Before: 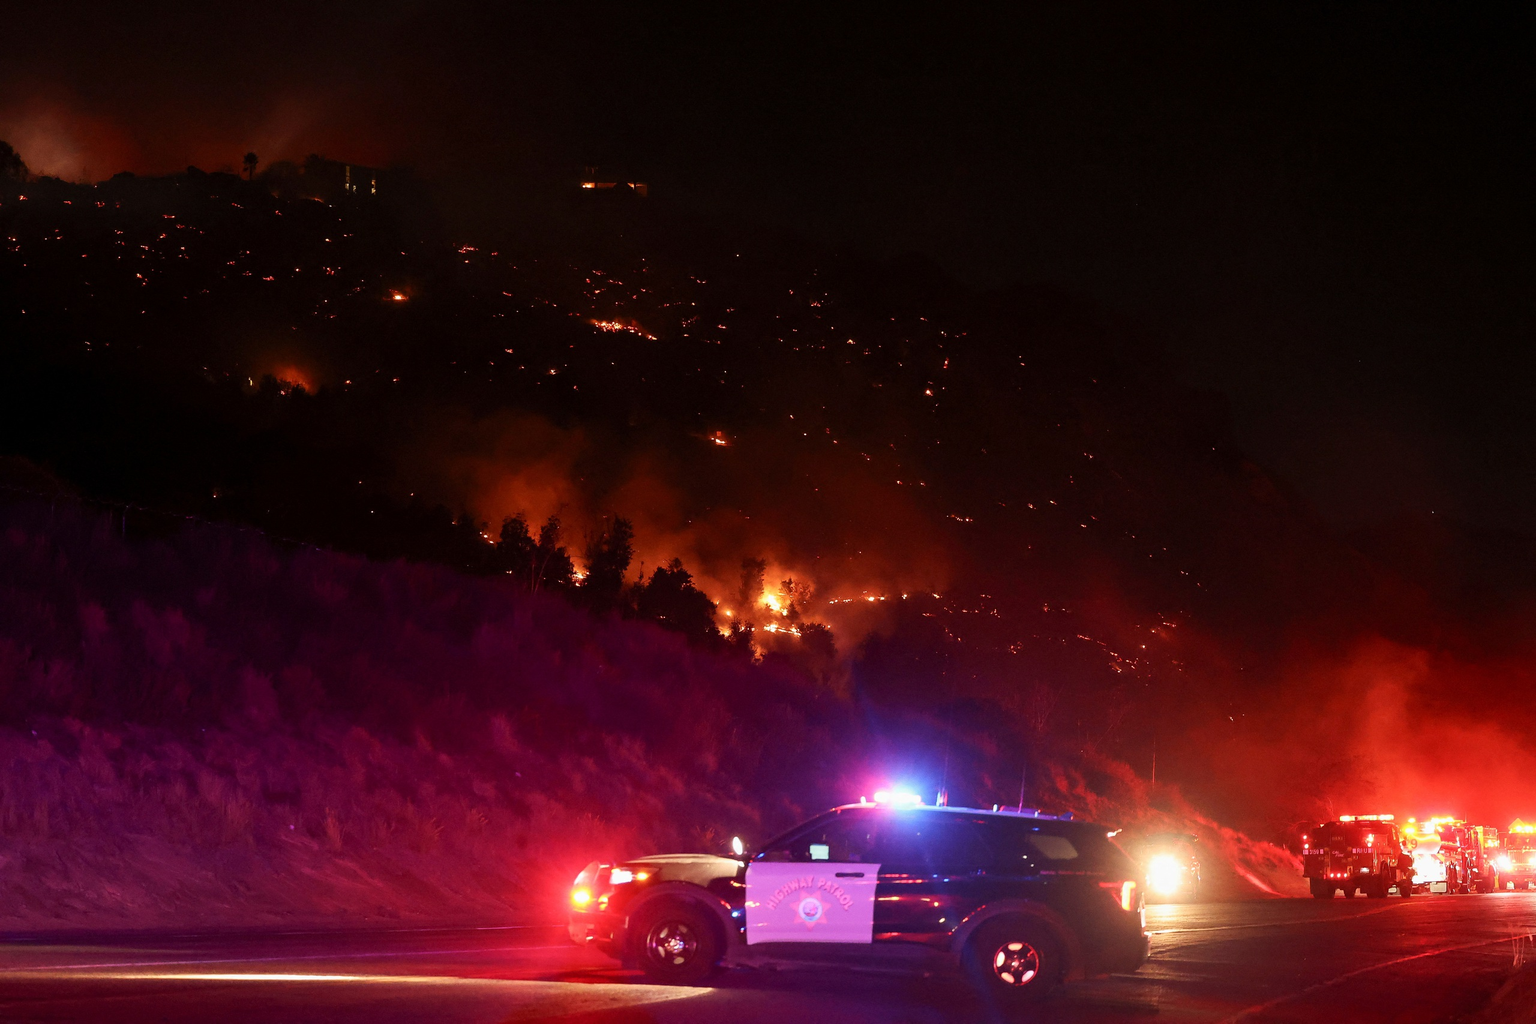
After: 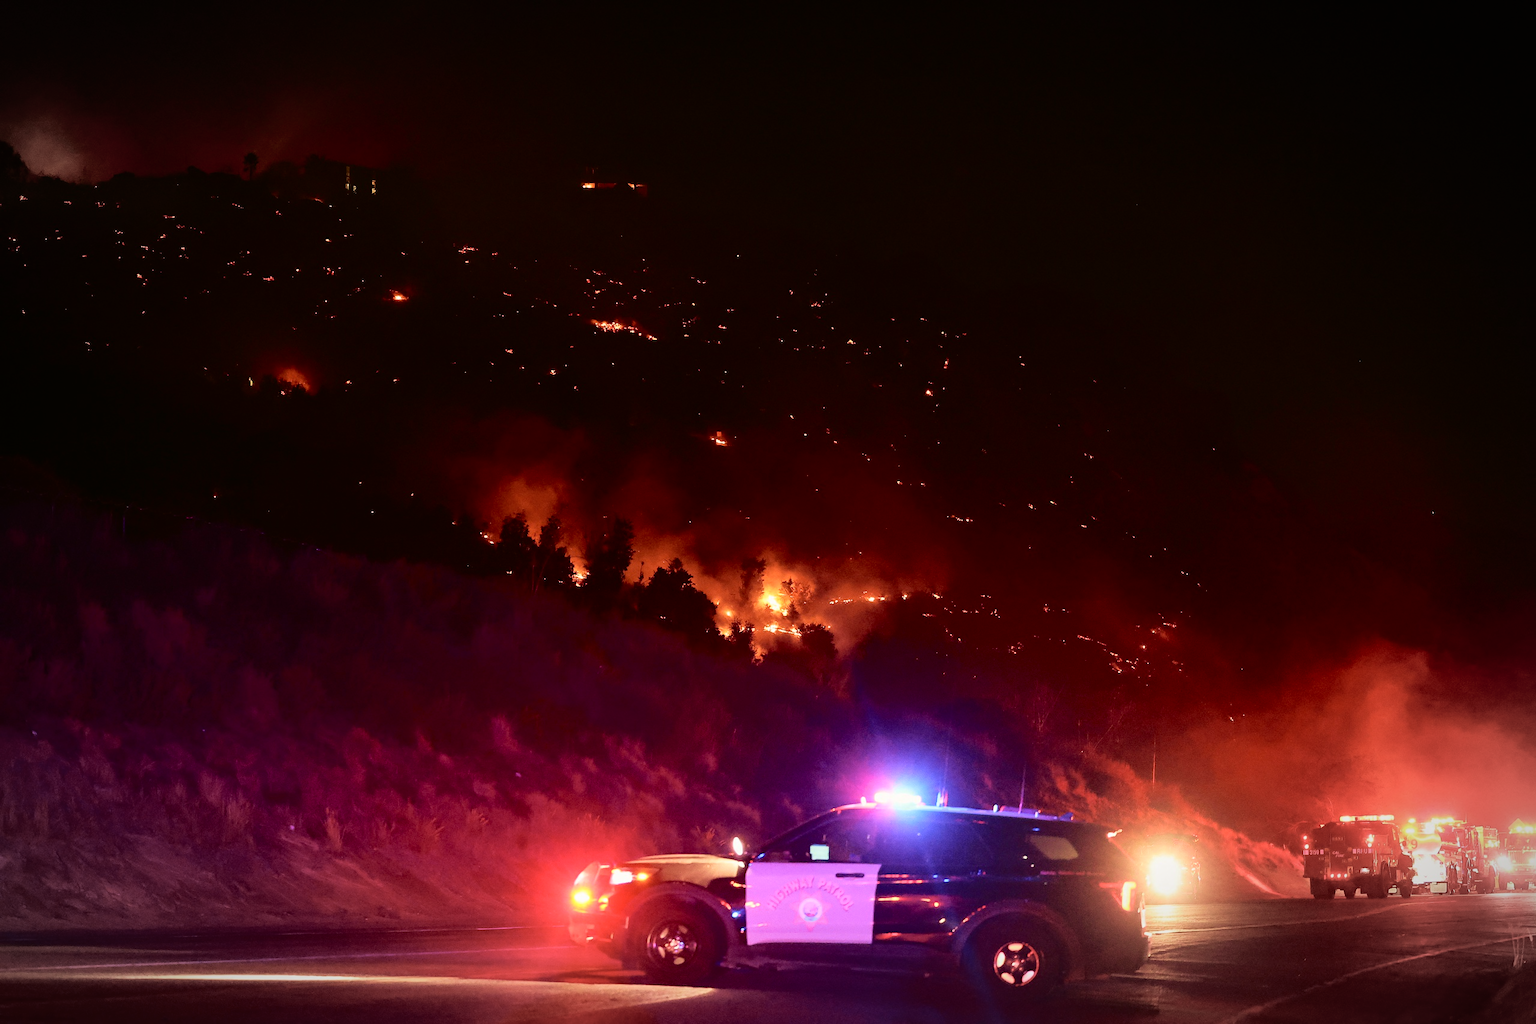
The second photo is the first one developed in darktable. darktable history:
vignetting: automatic ratio true
velvia: on, module defaults
tone curve: curves: ch0 [(0, 0.01) (0.058, 0.039) (0.159, 0.117) (0.282, 0.327) (0.45, 0.534) (0.676, 0.751) (0.89, 0.919) (1, 1)]; ch1 [(0, 0) (0.094, 0.081) (0.285, 0.299) (0.385, 0.403) (0.447, 0.455) (0.495, 0.496) (0.544, 0.552) (0.589, 0.612) (0.722, 0.728) (1, 1)]; ch2 [(0, 0) (0.257, 0.217) (0.43, 0.421) (0.498, 0.507) (0.531, 0.544) (0.56, 0.579) (0.625, 0.642) (1, 1)], color space Lab, independent channels, preserve colors none
